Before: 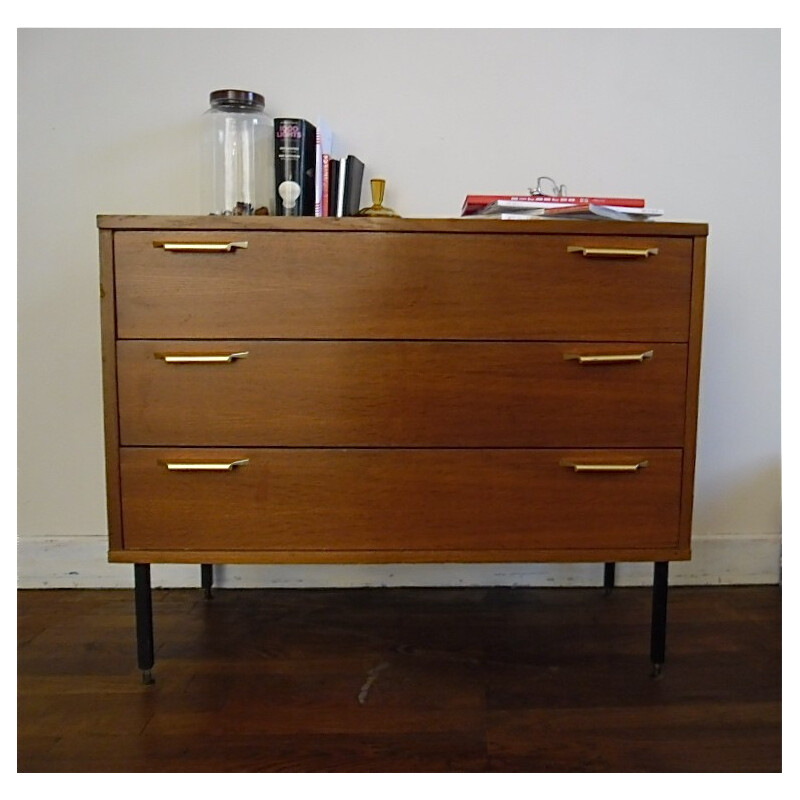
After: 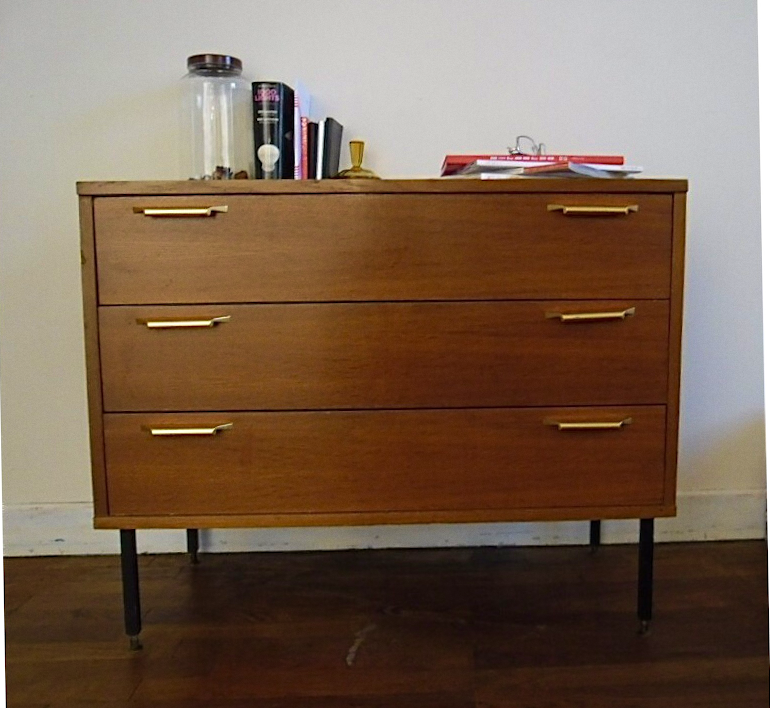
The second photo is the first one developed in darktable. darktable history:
velvia: strength 36.57%
grain: coarseness 0.09 ISO, strength 10%
crop: left 1.964%, top 3.251%, right 1.122%, bottom 4.933%
rotate and perspective: rotation -1°, crop left 0.011, crop right 0.989, crop top 0.025, crop bottom 0.975
